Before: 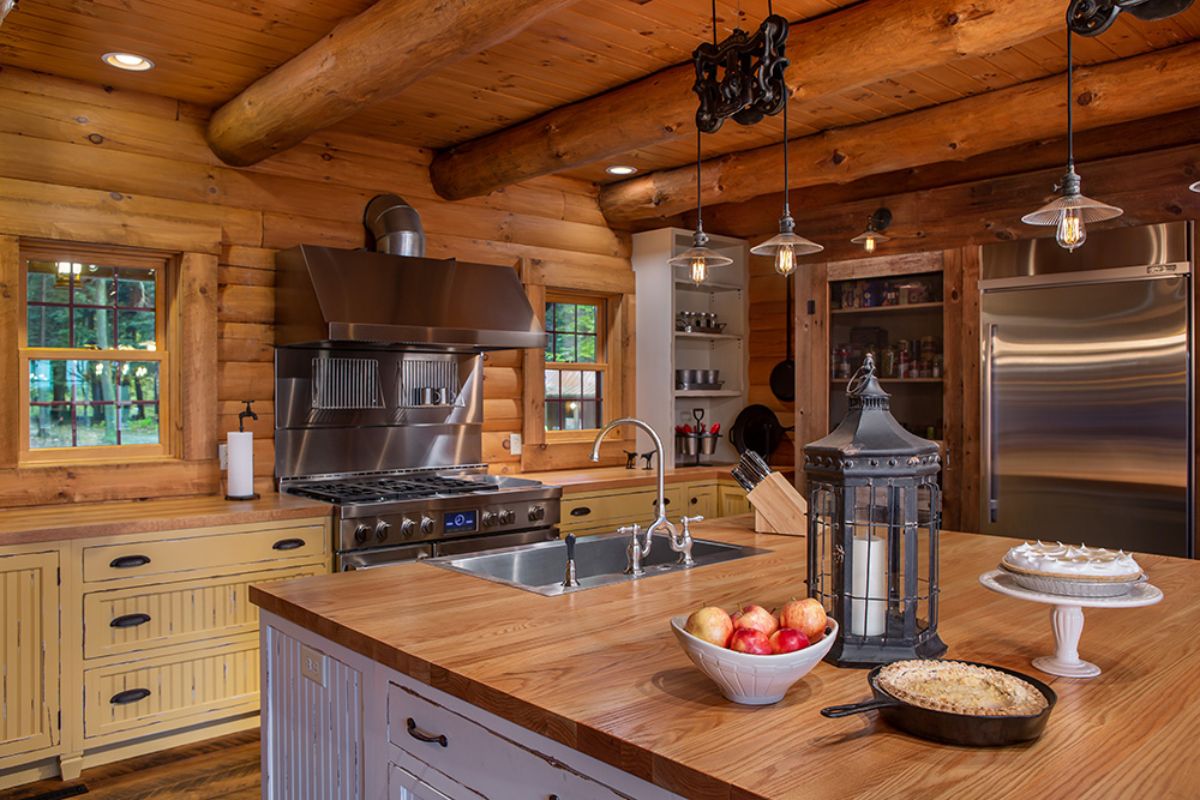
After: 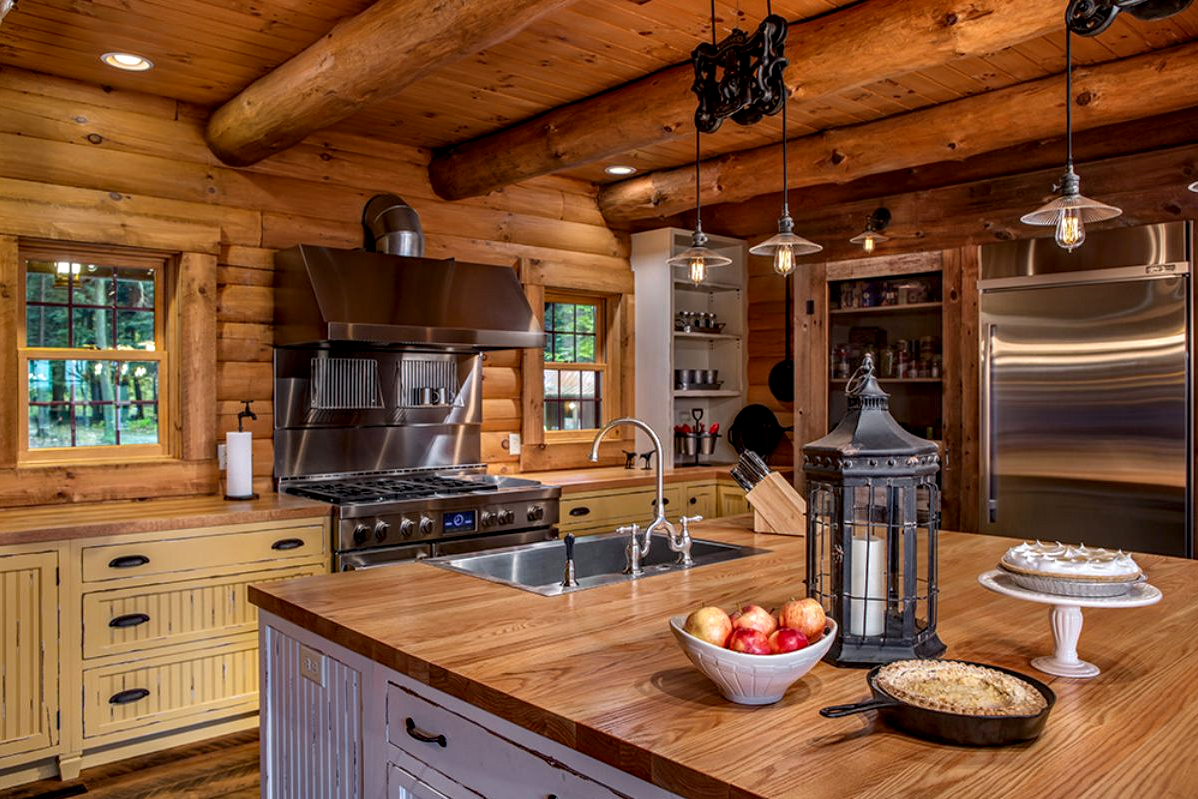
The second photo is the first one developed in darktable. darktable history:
haze removal: compatibility mode true, adaptive false
crop and rotate: left 0.147%, bottom 0.006%
local contrast: highlights 62%, detail 143%, midtone range 0.433
